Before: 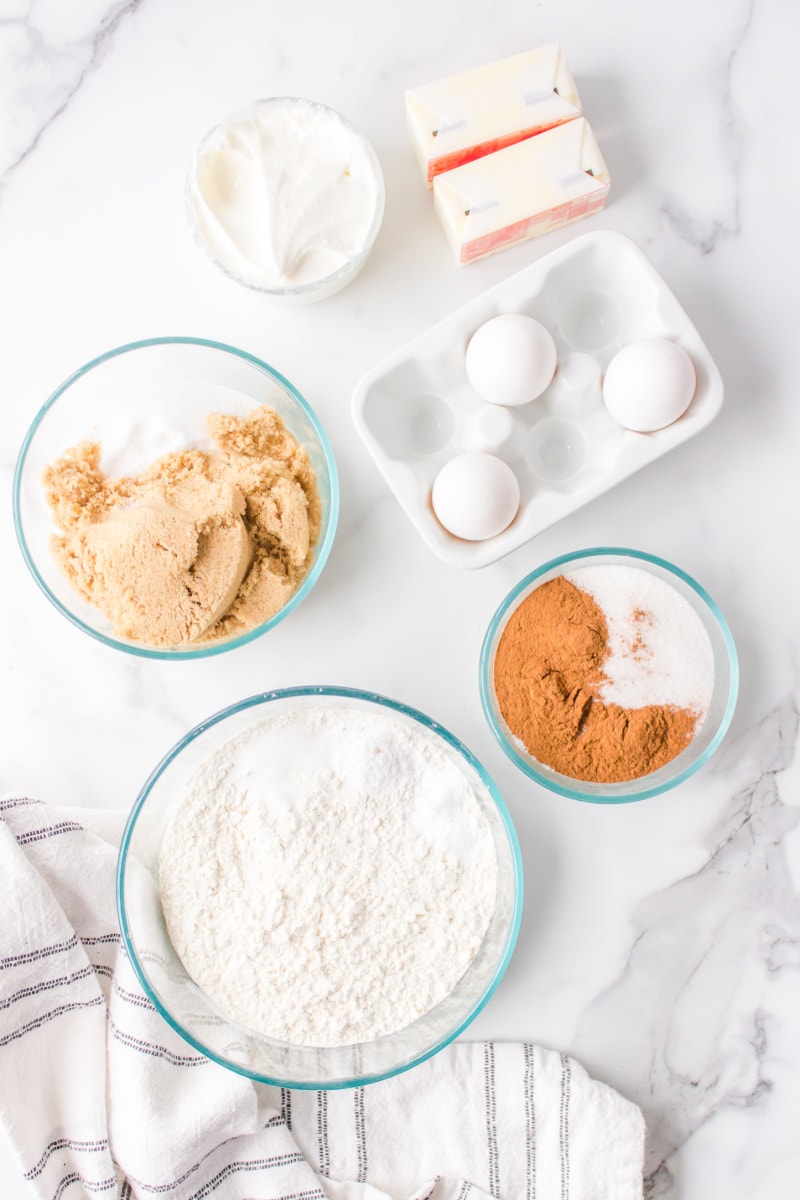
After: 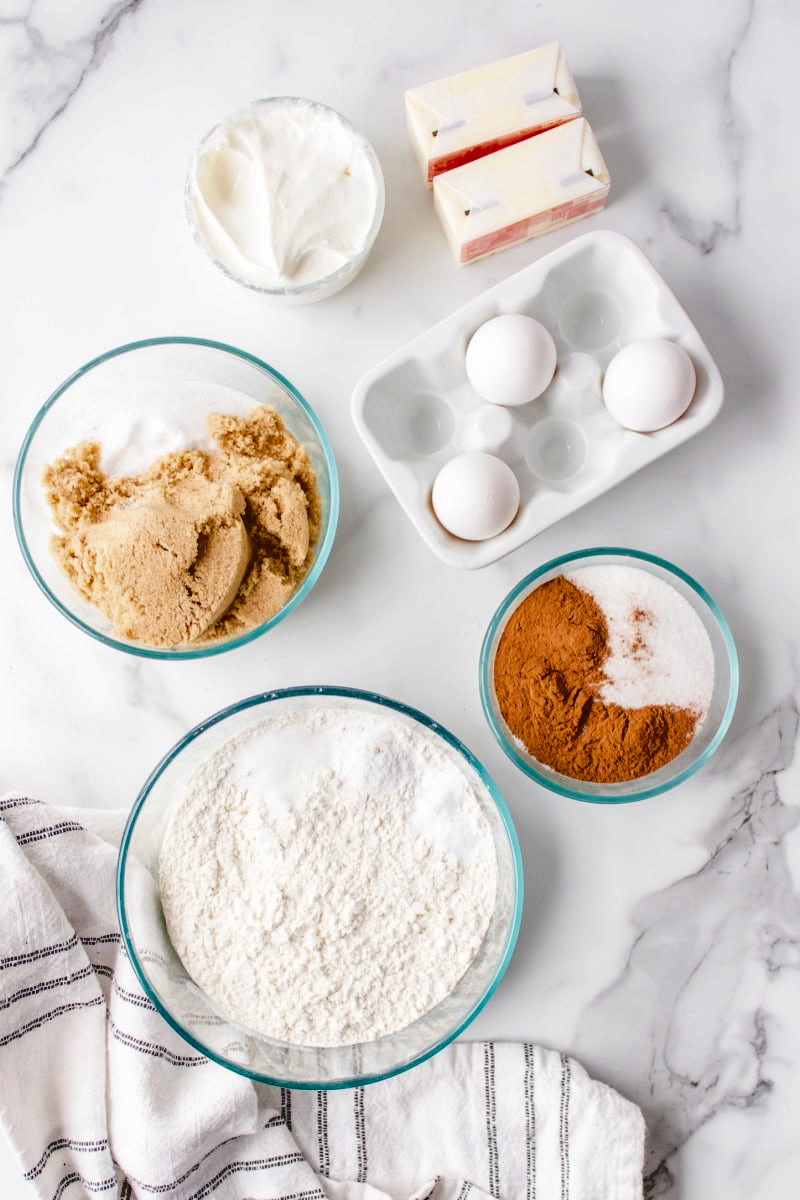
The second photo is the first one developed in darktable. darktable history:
shadows and highlights: radius 336.13, shadows 28.65, soften with gaussian
